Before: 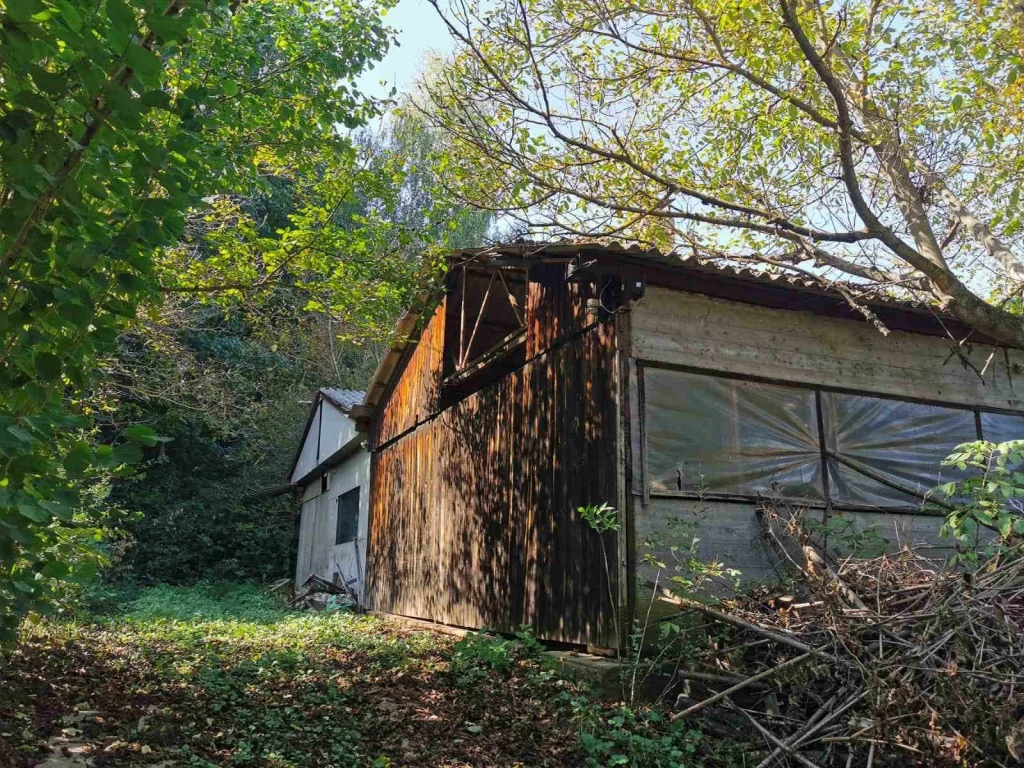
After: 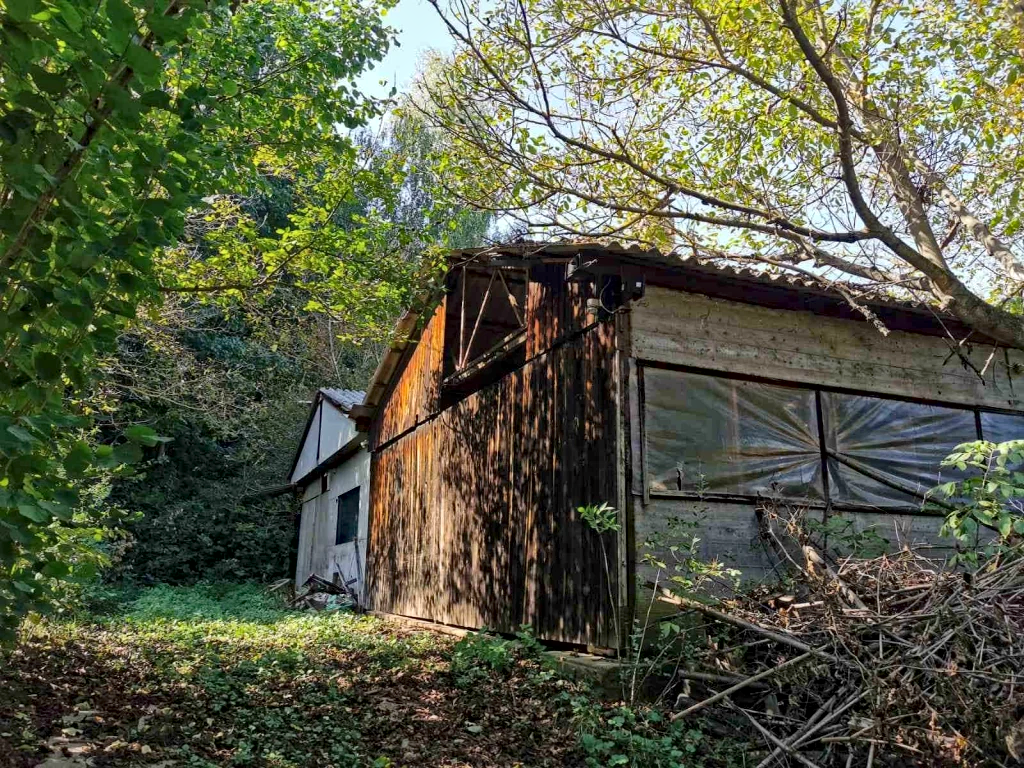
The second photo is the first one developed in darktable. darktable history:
haze removal: strength 0.276, distance 0.246, compatibility mode true, adaptive false
local contrast: mode bilateral grid, contrast 21, coarseness 21, detail 150%, midtone range 0.2
